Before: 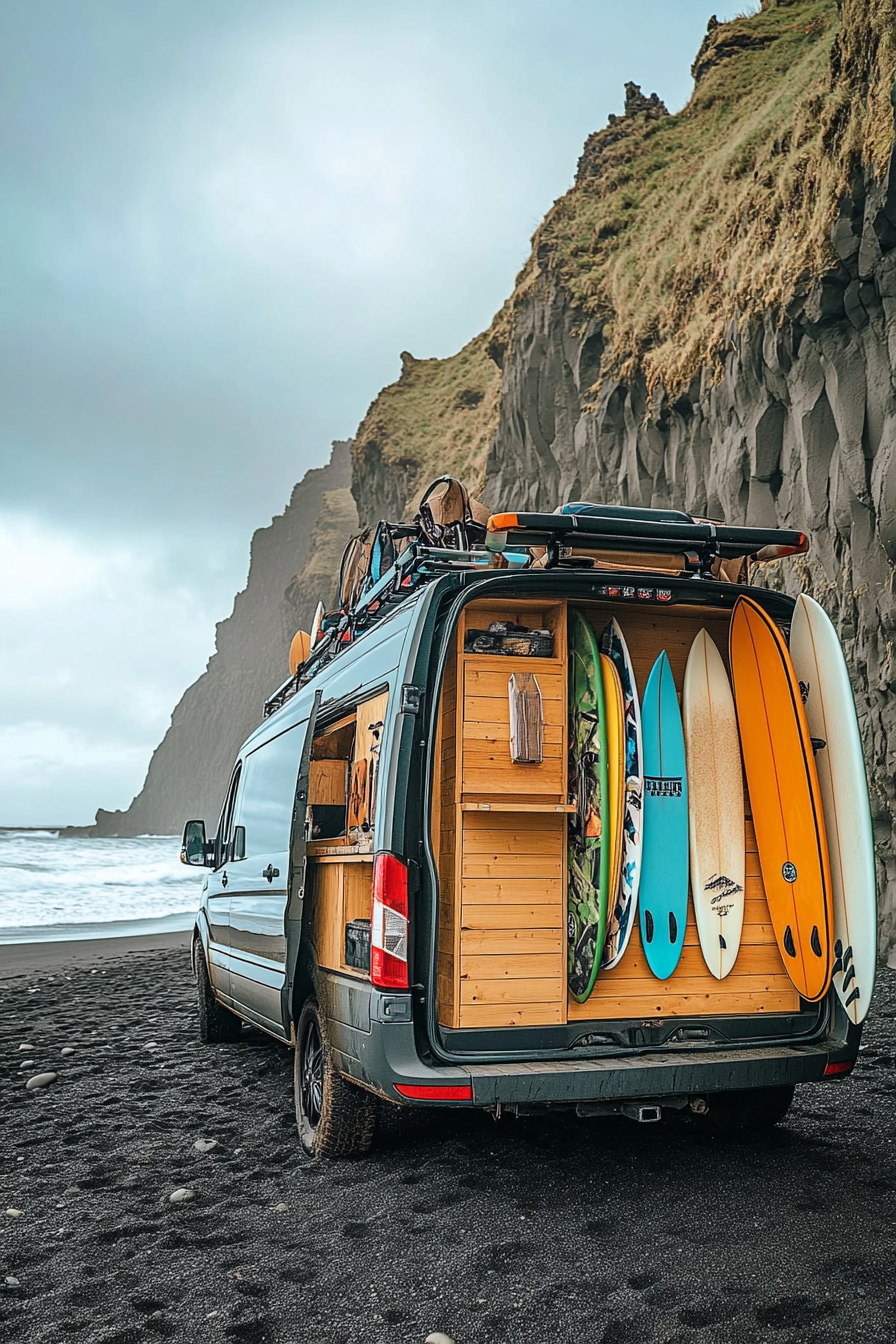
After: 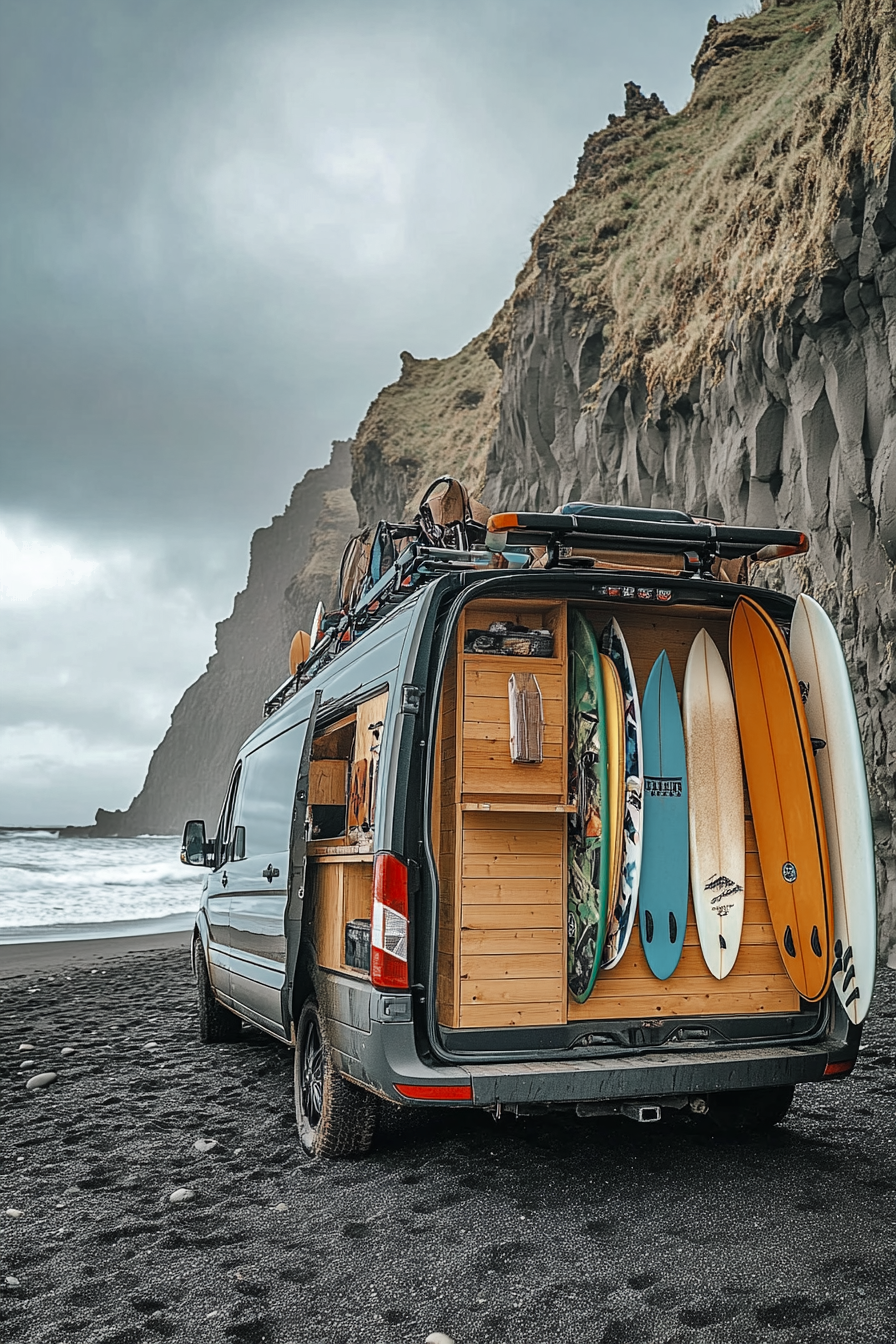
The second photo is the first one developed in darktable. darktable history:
color zones: curves: ch0 [(0, 0.5) (0.125, 0.4) (0.25, 0.5) (0.375, 0.4) (0.5, 0.4) (0.625, 0.35) (0.75, 0.35) (0.875, 0.5)]; ch1 [(0, 0.35) (0.125, 0.45) (0.25, 0.35) (0.375, 0.35) (0.5, 0.35) (0.625, 0.35) (0.75, 0.45) (0.875, 0.35)]; ch2 [(0, 0.6) (0.125, 0.5) (0.25, 0.5) (0.375, 0.6) (0.5, 0.6) (0.625, 0.5) (0.75, 0.5) (0.875, 0.5)], mix 31.66%
levels: mode automatic, white 99.97%, levels [0, 0.492, 0.984]
shadows and highlights: white point adjustment 1.05, soften with gaussian
